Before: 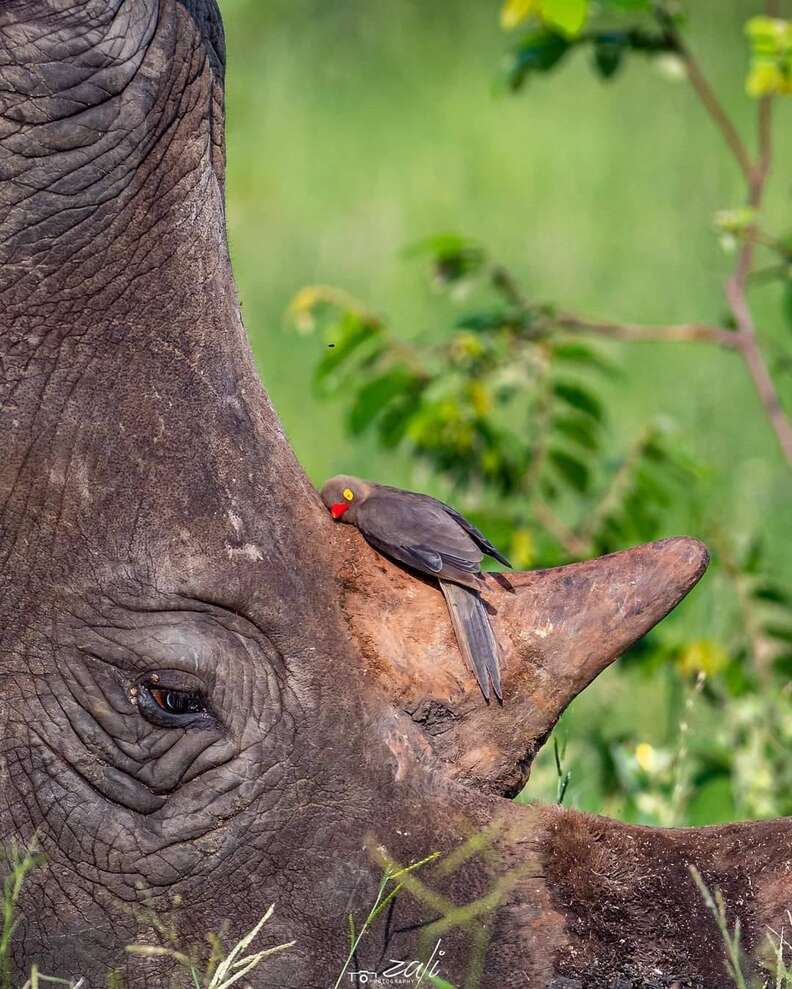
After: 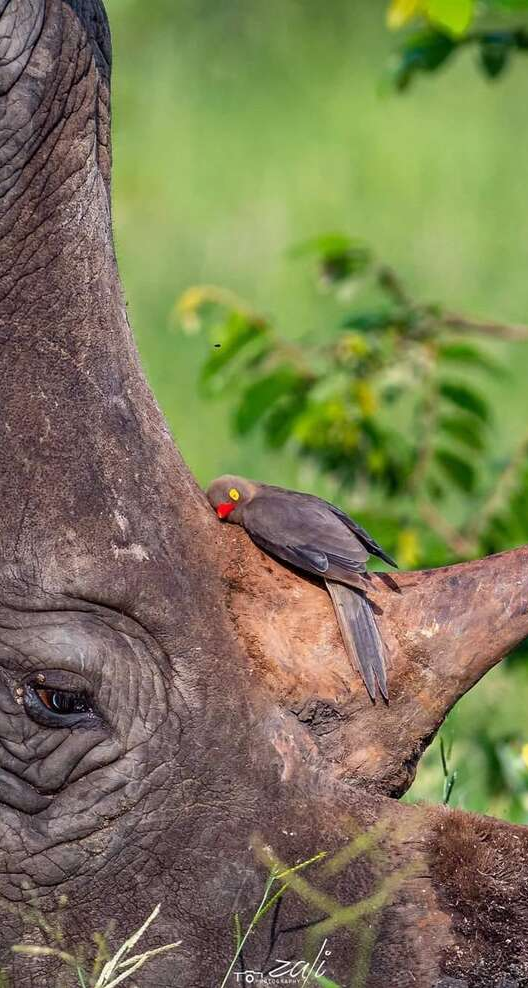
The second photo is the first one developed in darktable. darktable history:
crop and rotate: left 14.4%, right 18.924%
